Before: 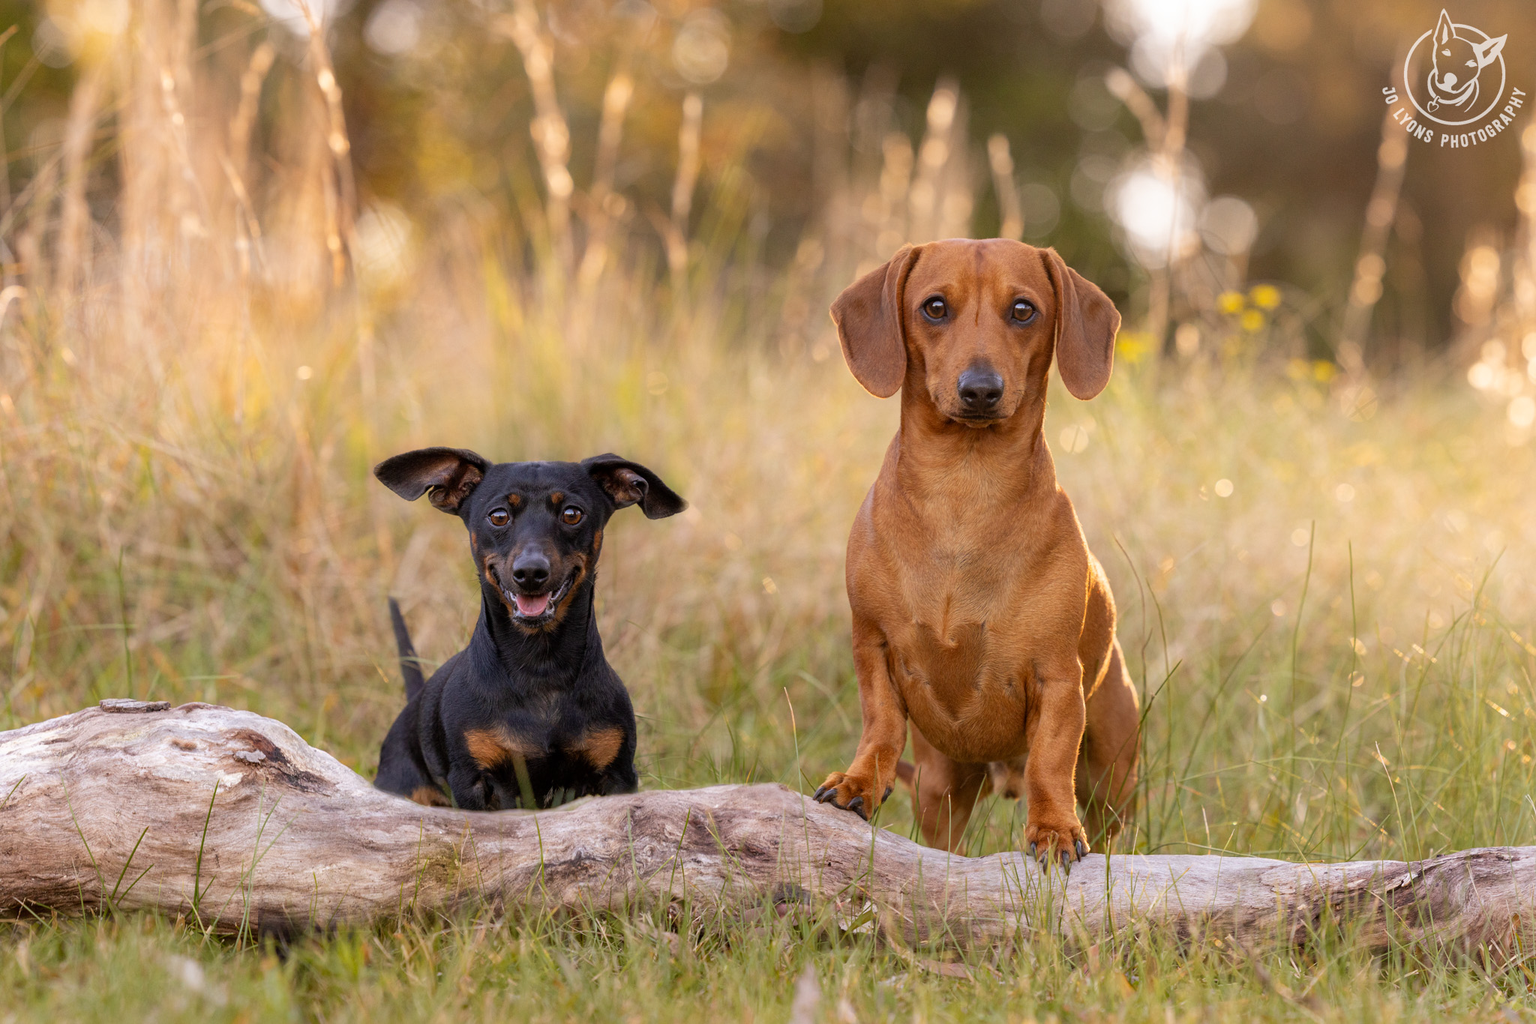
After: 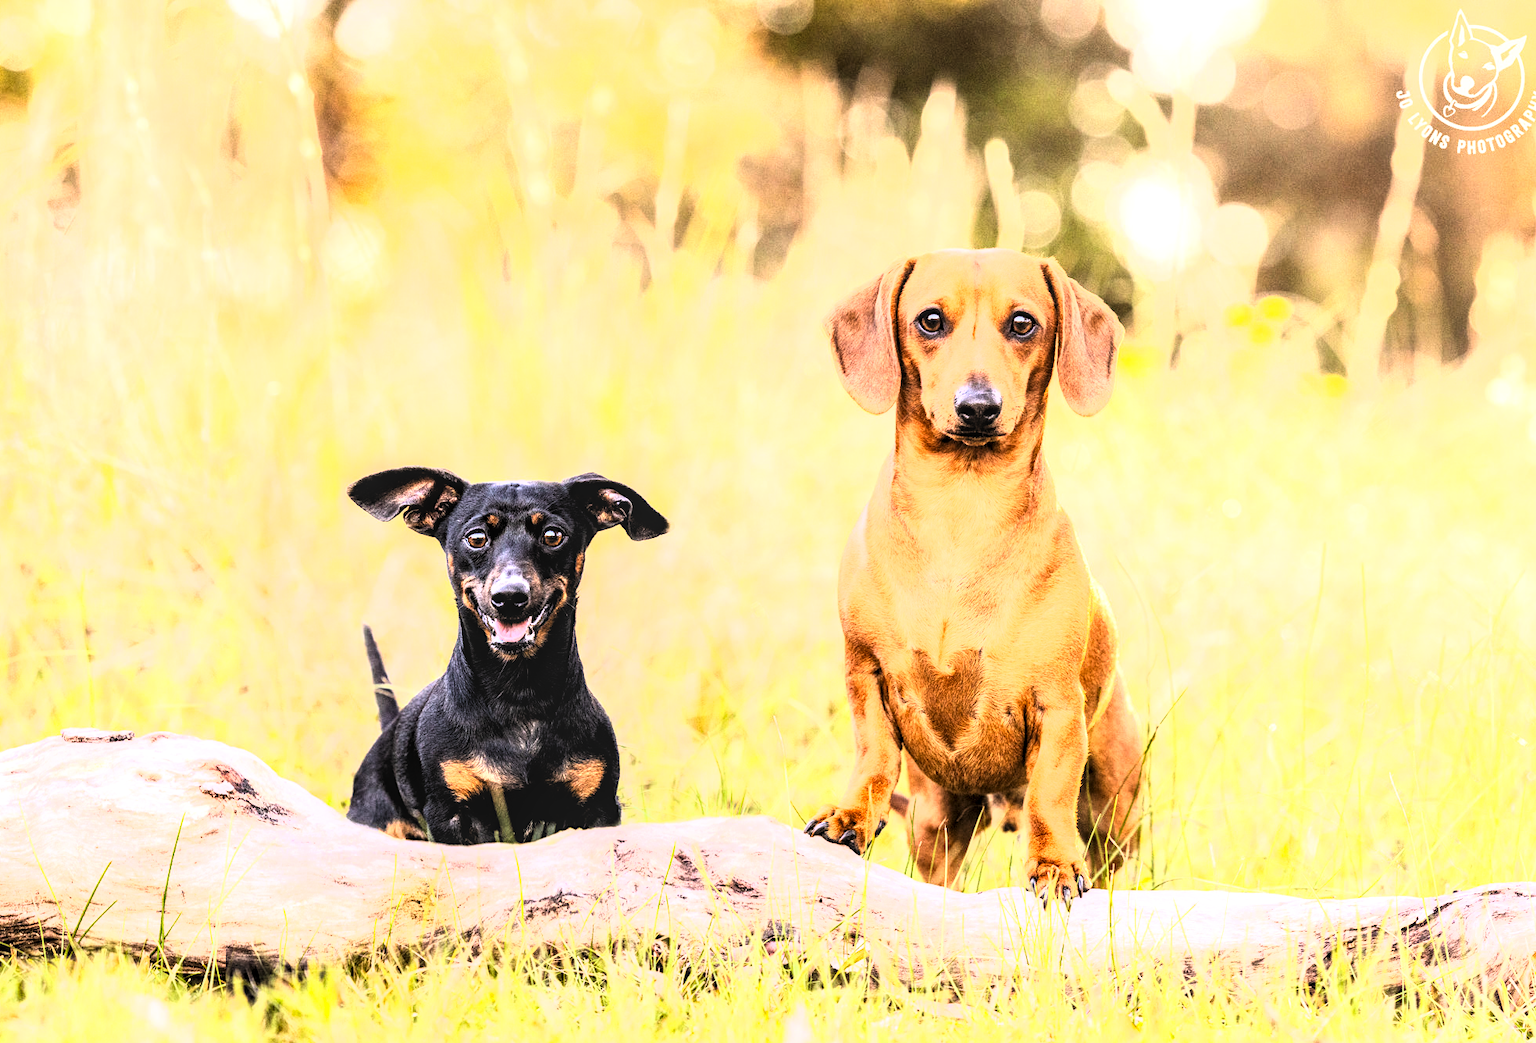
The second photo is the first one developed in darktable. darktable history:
base curve: curves: ch0 [(0, 0) (0.235, 0.266) (0.503, 0.496) (0.786, 0.72) (1, 1)]
exposure: black level correction 0, exposure 1 EV, compensate highlight preservation false
crop and rotate: left 2.7%, right 1.246%, bottom 2.176%
local contrast: detail 130%
tone curve: curves: ch0 [(0, 0) (0.003, 0) (0.011, 0) (0.025, 0) (0.044, 0.001) (0.069, 0.003) (0.1, 0.003) (0.136, 0.006) (0.177, 0.014) (0.224, 0.056) (0.277, 0.128) (0.335, 0.218) (0.399, 0.346) (0.468, 0.512) (0.543, 0.713) (0.623, 0.898) (0.709, 0.987) (0.801, 0.99) (0.898, 0.99) (1, 1)], color space Lab, linked channels, preserve colors none
